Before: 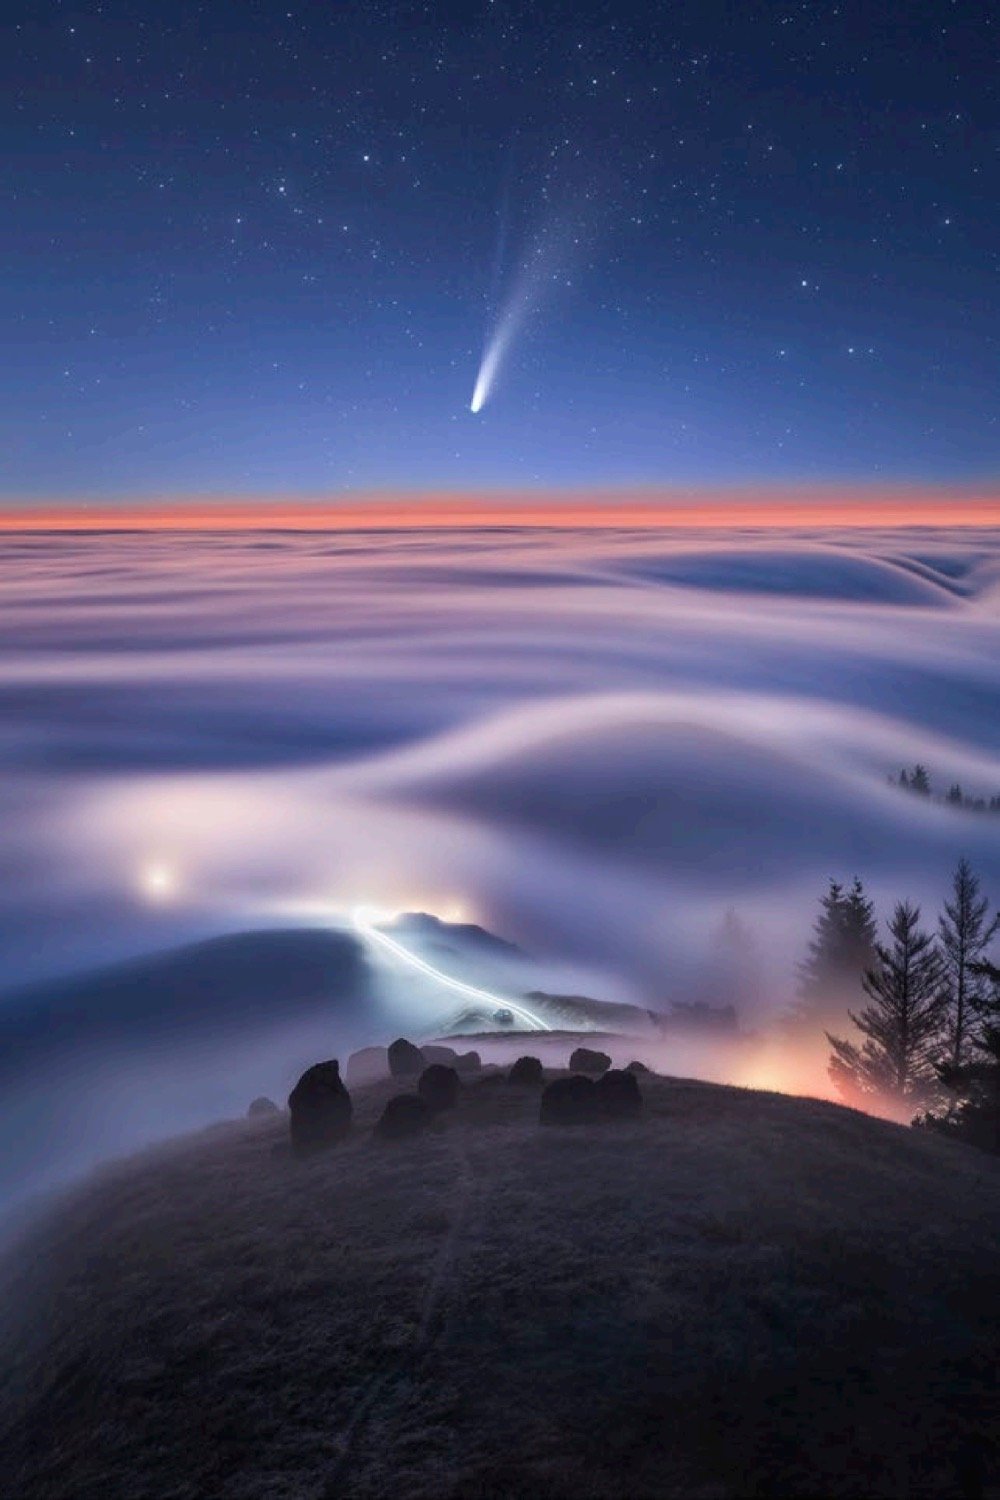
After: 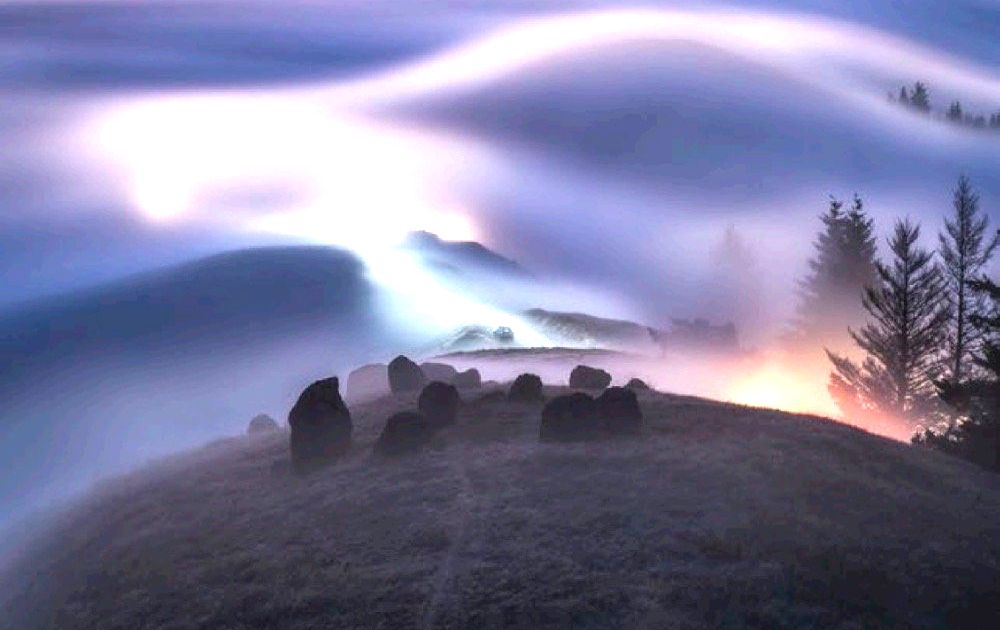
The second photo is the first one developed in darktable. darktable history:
exposure: black level correction 0, exposure 1.1 EV, compensate exposure bias true, compensate highlight preservation false
crop: top 45.551%, bottom 12.262%
